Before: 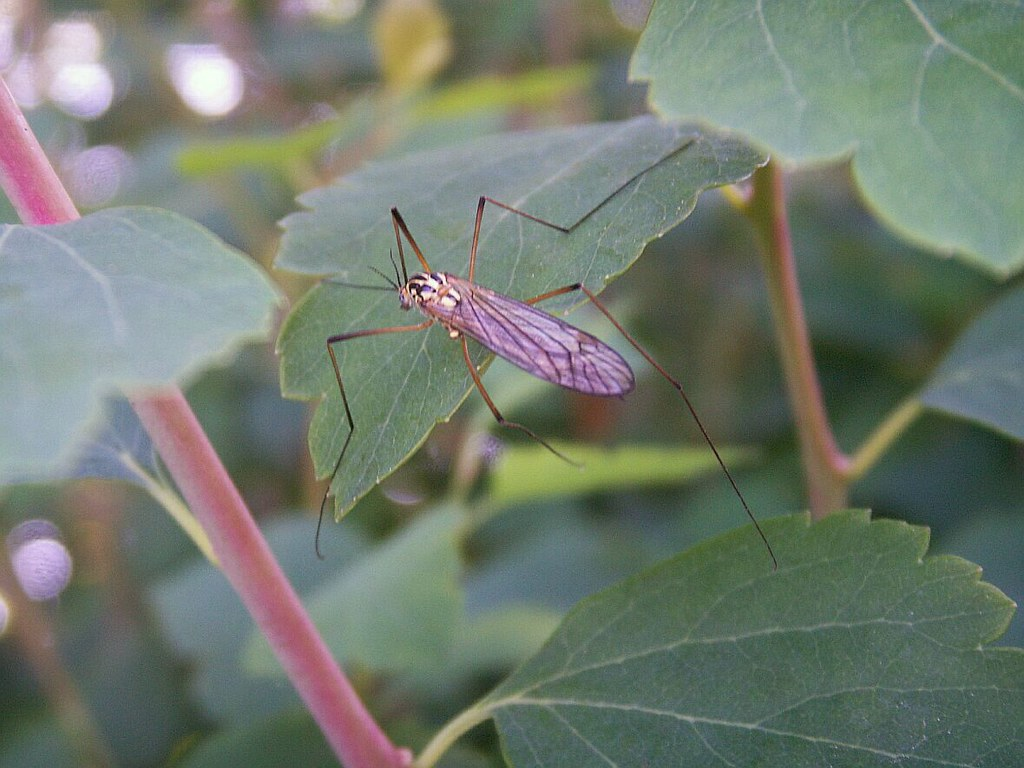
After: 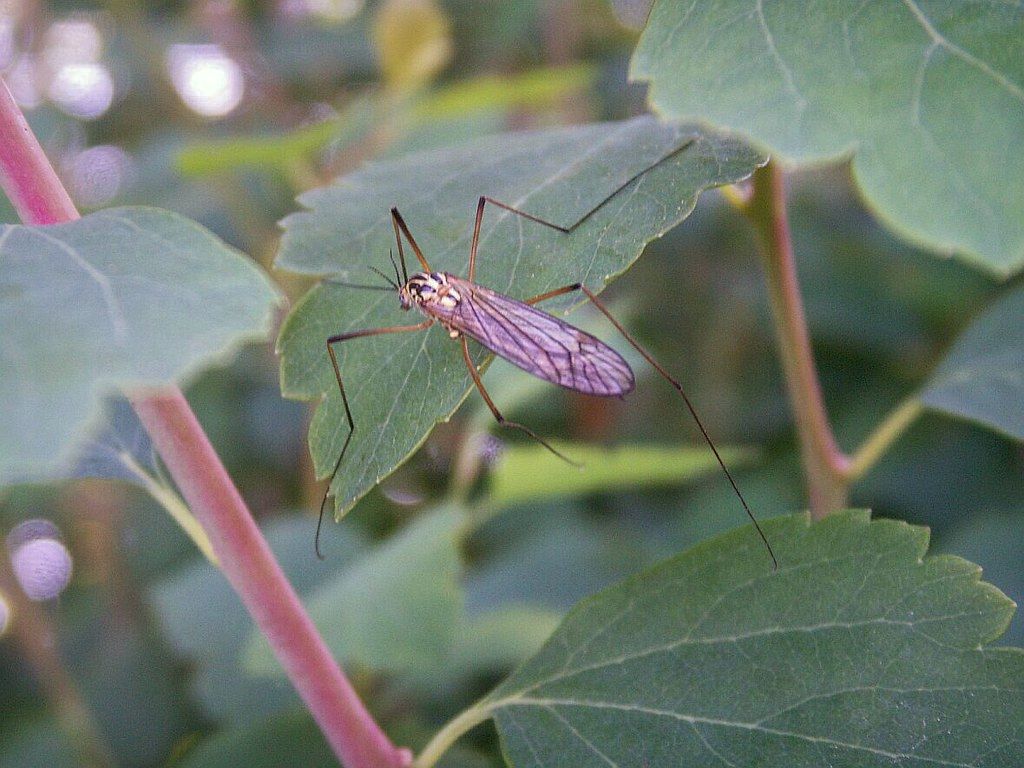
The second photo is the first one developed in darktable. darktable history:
shadows and highlights: shadows 39.4, highlights -59.68
local contrast: on, module defaults
